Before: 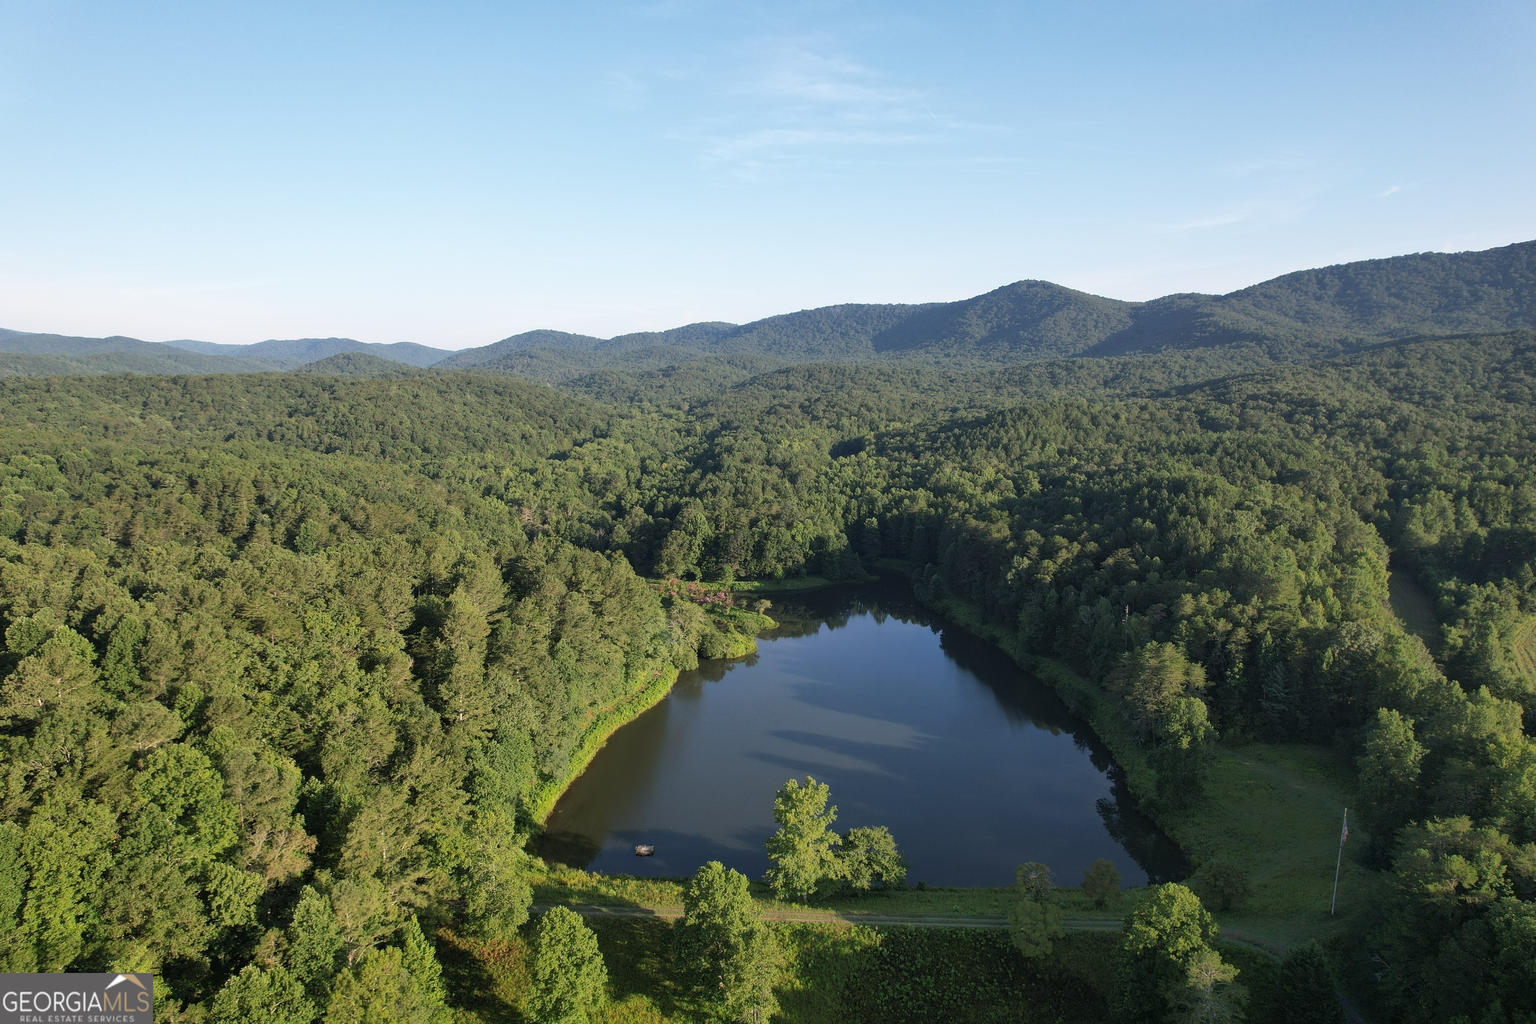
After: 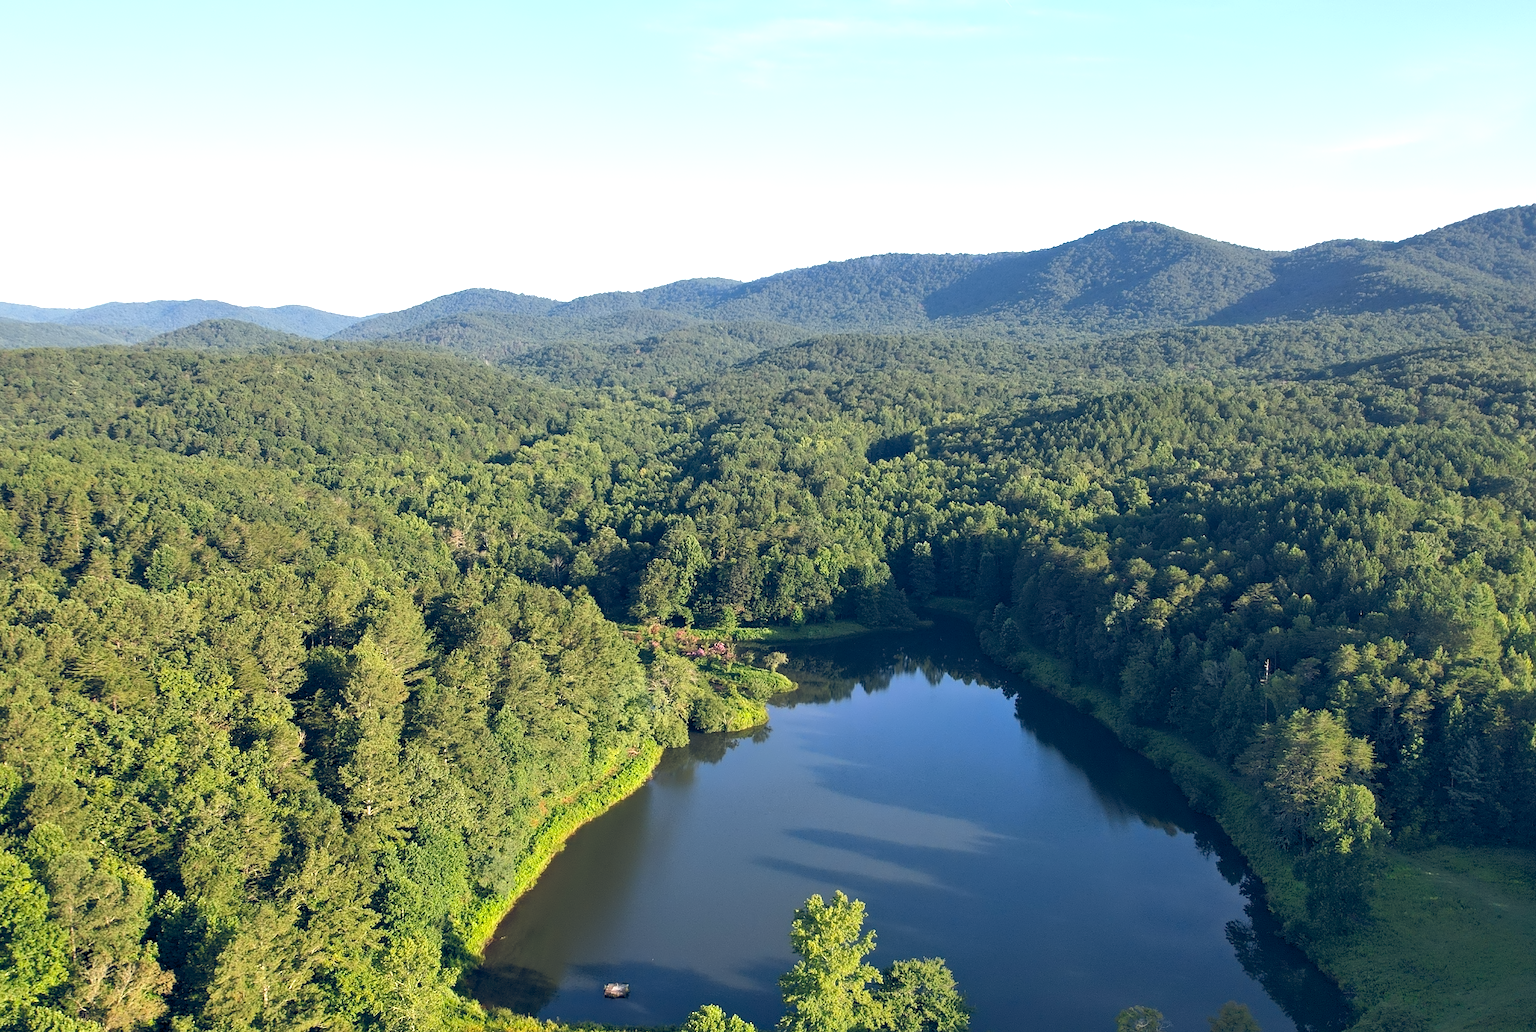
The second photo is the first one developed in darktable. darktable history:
exposure: exposure 0.6 EV, compensate highlight preservation false
contrast equalizer: y [[0.5, 0.542, 0.583, 0.625, 0.667, 0.708], [0.5 ×6], [0.5 ×6], [0, 0.033, 0.067, 0.1, 0.133, 0.167], [0, 0.05, 0.1, 0.15, 0.2, 0.25]], mix 0.276
crop and rotate: left 12.212%, top 11.357%, right 13.628%, bottom 13.819%
color balance rgb: global offset › chroma 0.248%, global offset › hue 256.79°, linear chroma grading › shadows -29.818%, linear chroma grading › global chroma 34.97%, perceptual saturation grading › global saturation 0.434%, perceptual saturation grading › highlights -15.149%, perceptual saturation grading › shadows 25.566%
